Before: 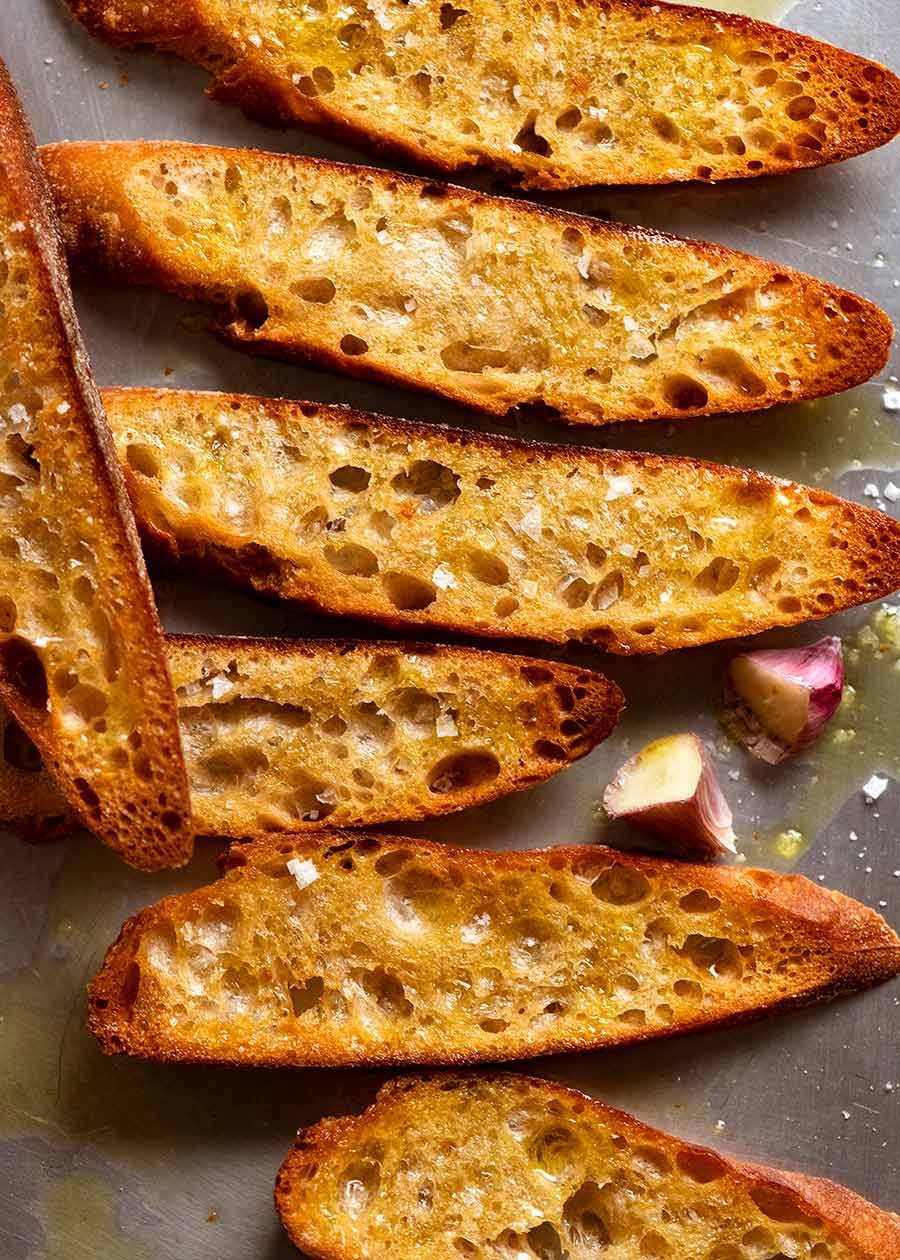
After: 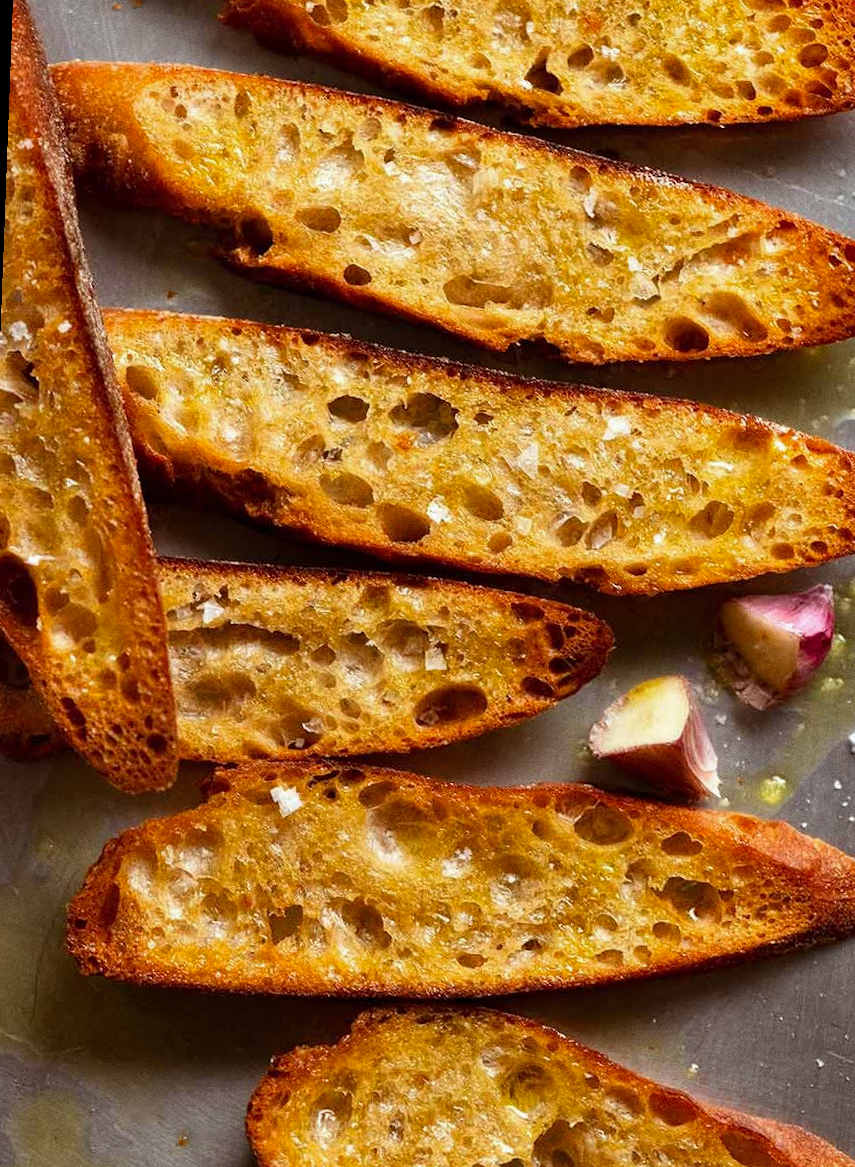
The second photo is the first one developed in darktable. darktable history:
vibrance: on, module defaults
crop: left 3.305%, top 6.436%, right 6.389%, bottom 3.258%
rotate and perspective: rotation 2.17°, automatic cropping off
grain: on, module defaults
white balance: red 0.978, blue 0.999
